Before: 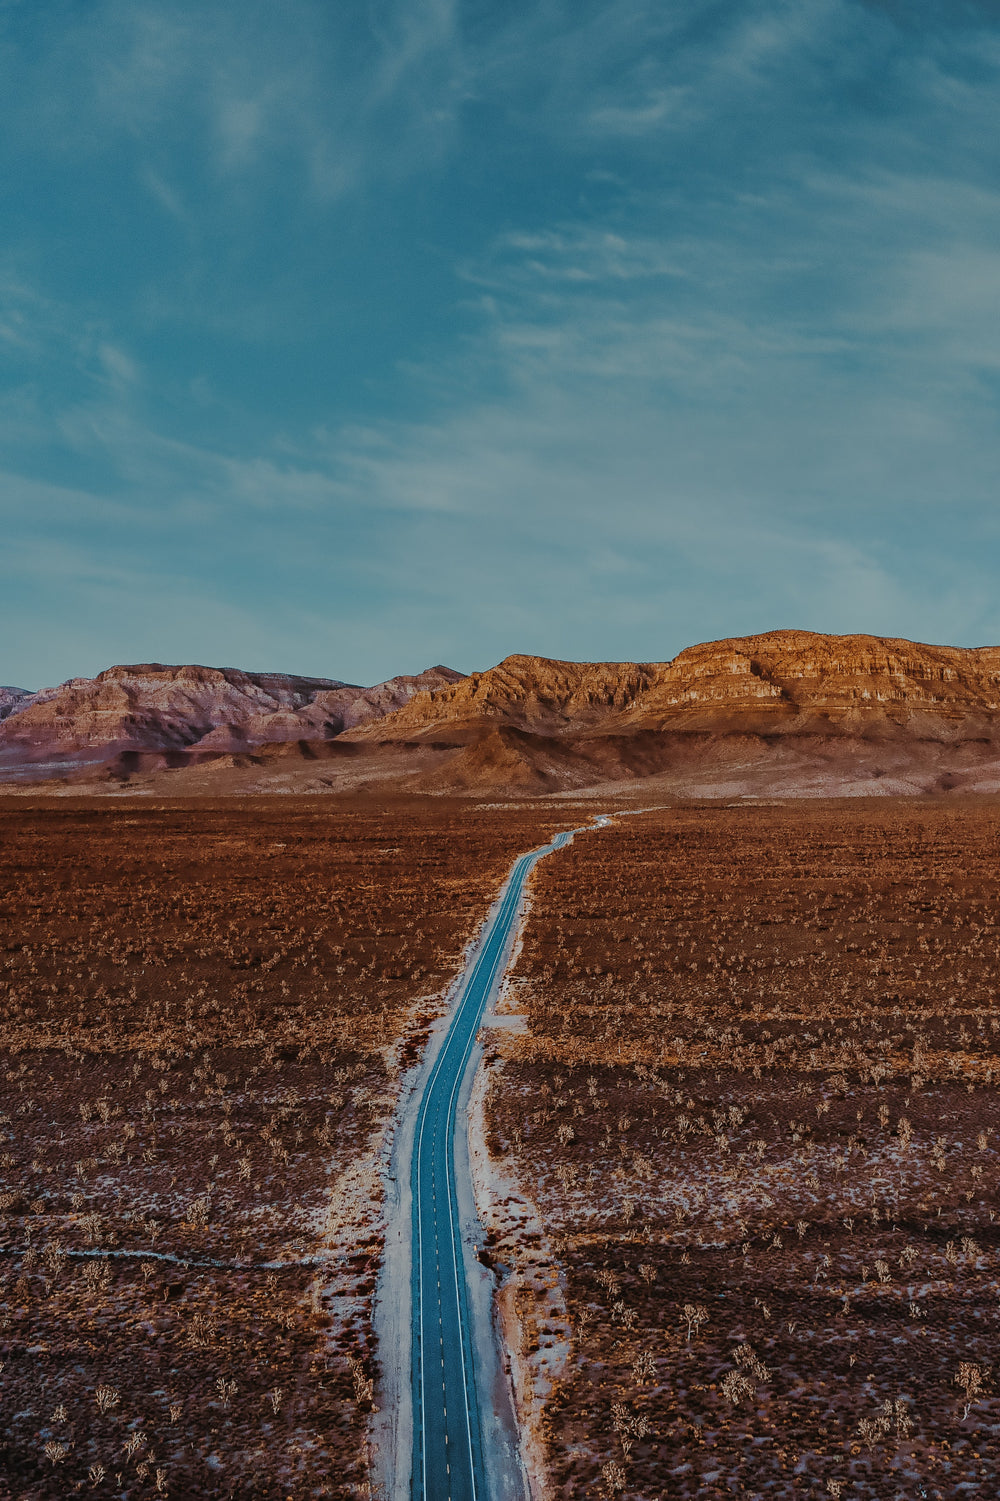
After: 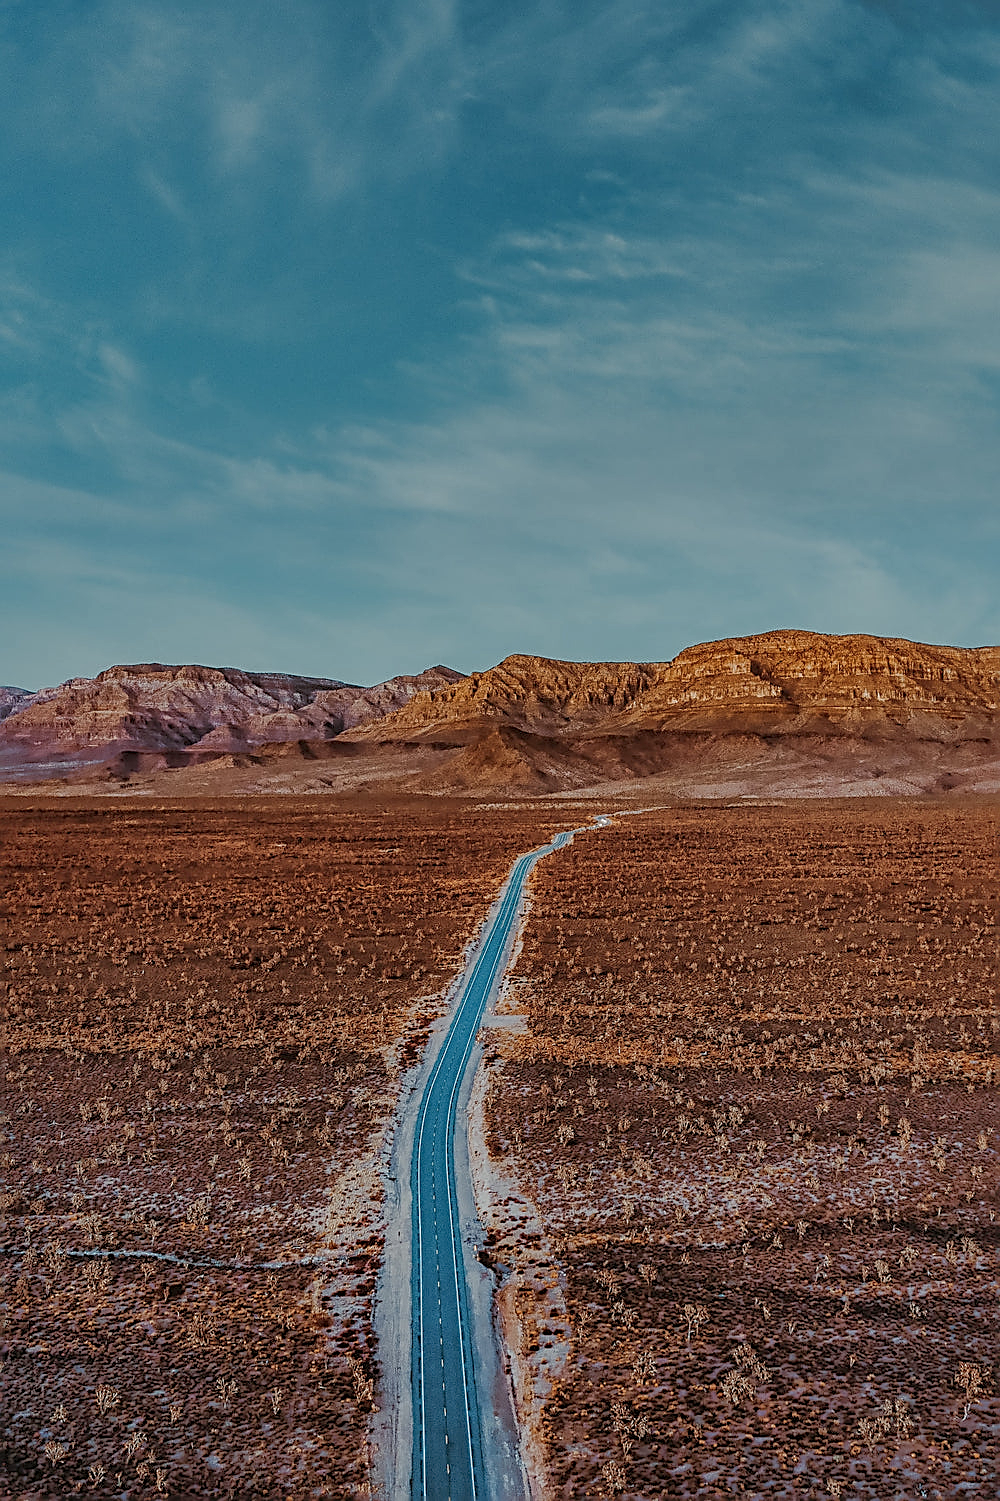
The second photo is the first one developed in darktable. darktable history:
sharpen: amount 1
shadows and highlights: shadows 60, highlights -60
local contrast: on, module defaults
